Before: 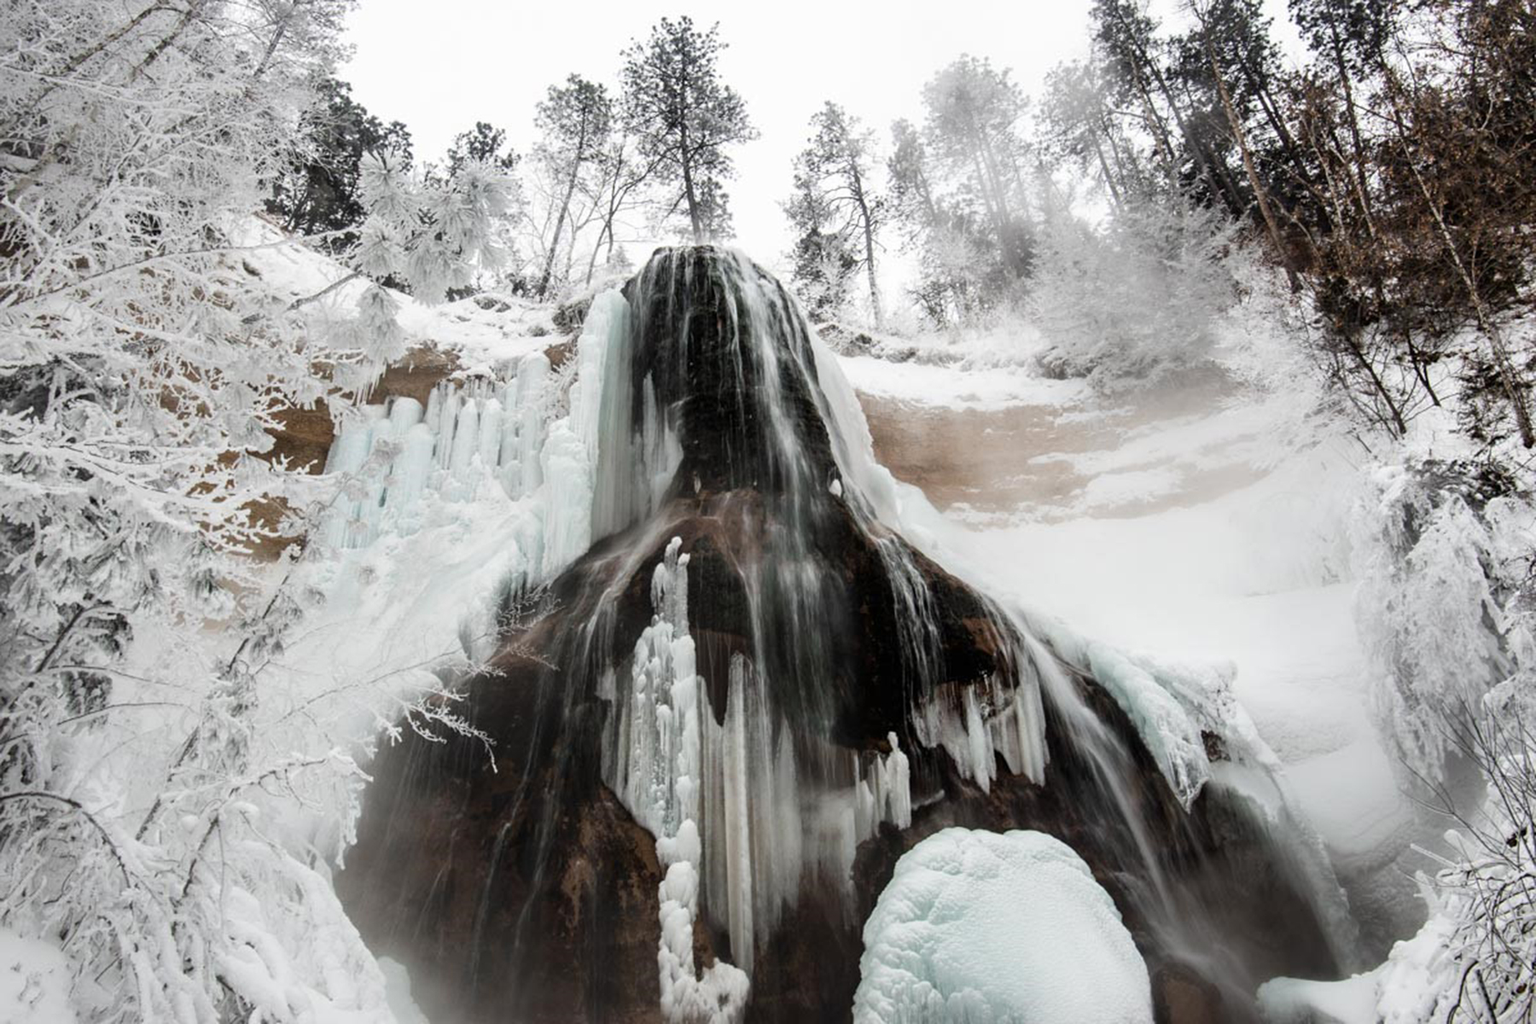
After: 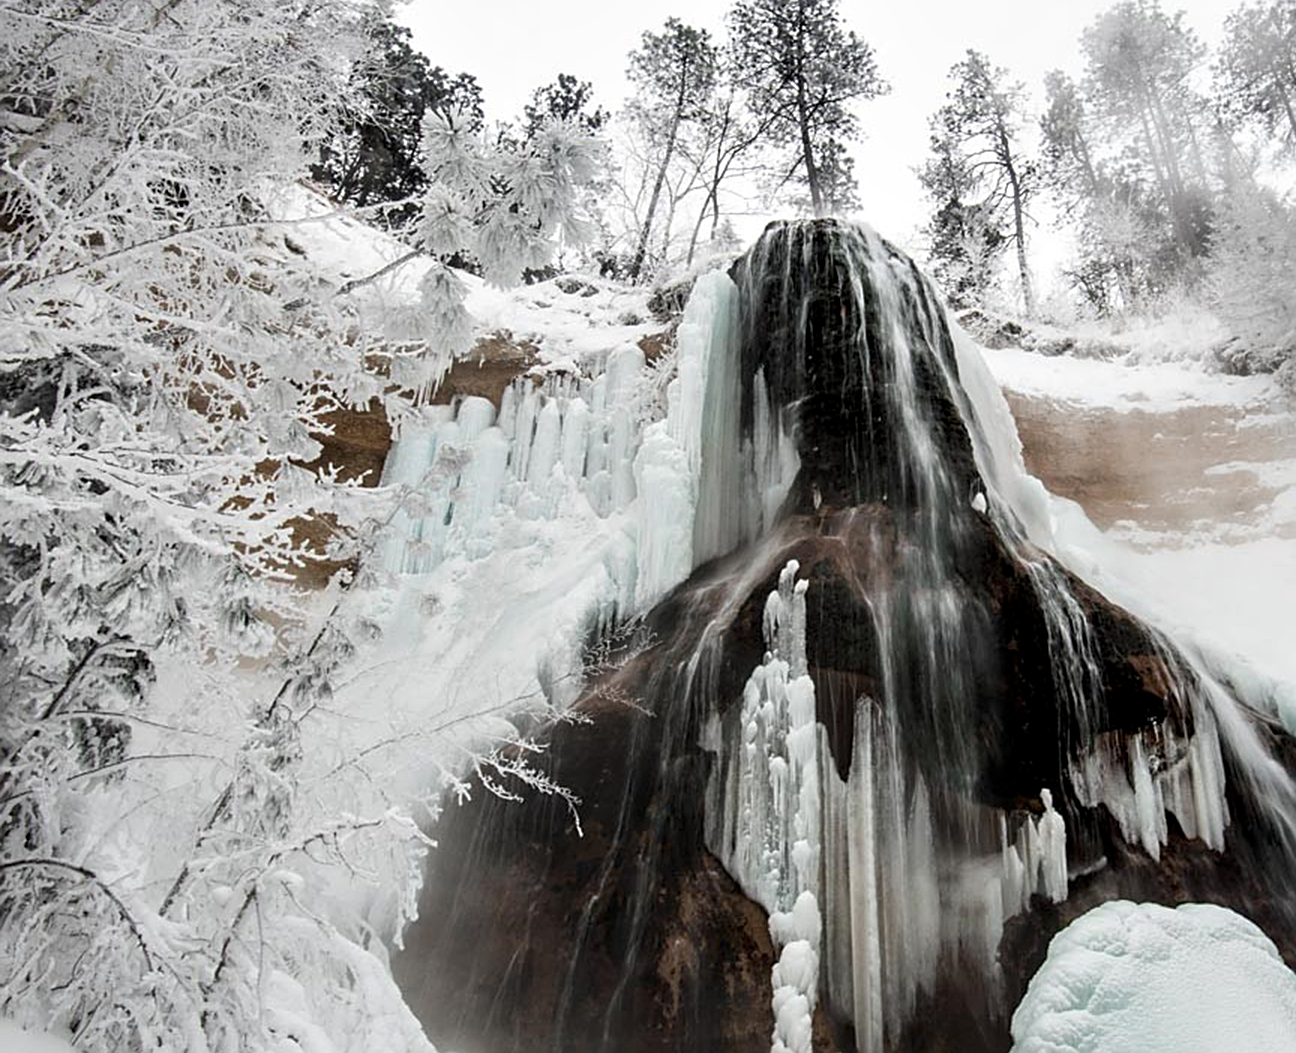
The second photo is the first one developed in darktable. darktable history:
crop: top 5.803%, right 27.864%, bottom 5.804%
sharpen: on, module defaults
contrast equalizer: octaves 7, y [[0.6 ×6], [0.55 ×6], [0 ×6], [0 ×6], [0 ×6]], mix 0.29
exposure: exposure -0.048 EV, compensate highlight preservation false
